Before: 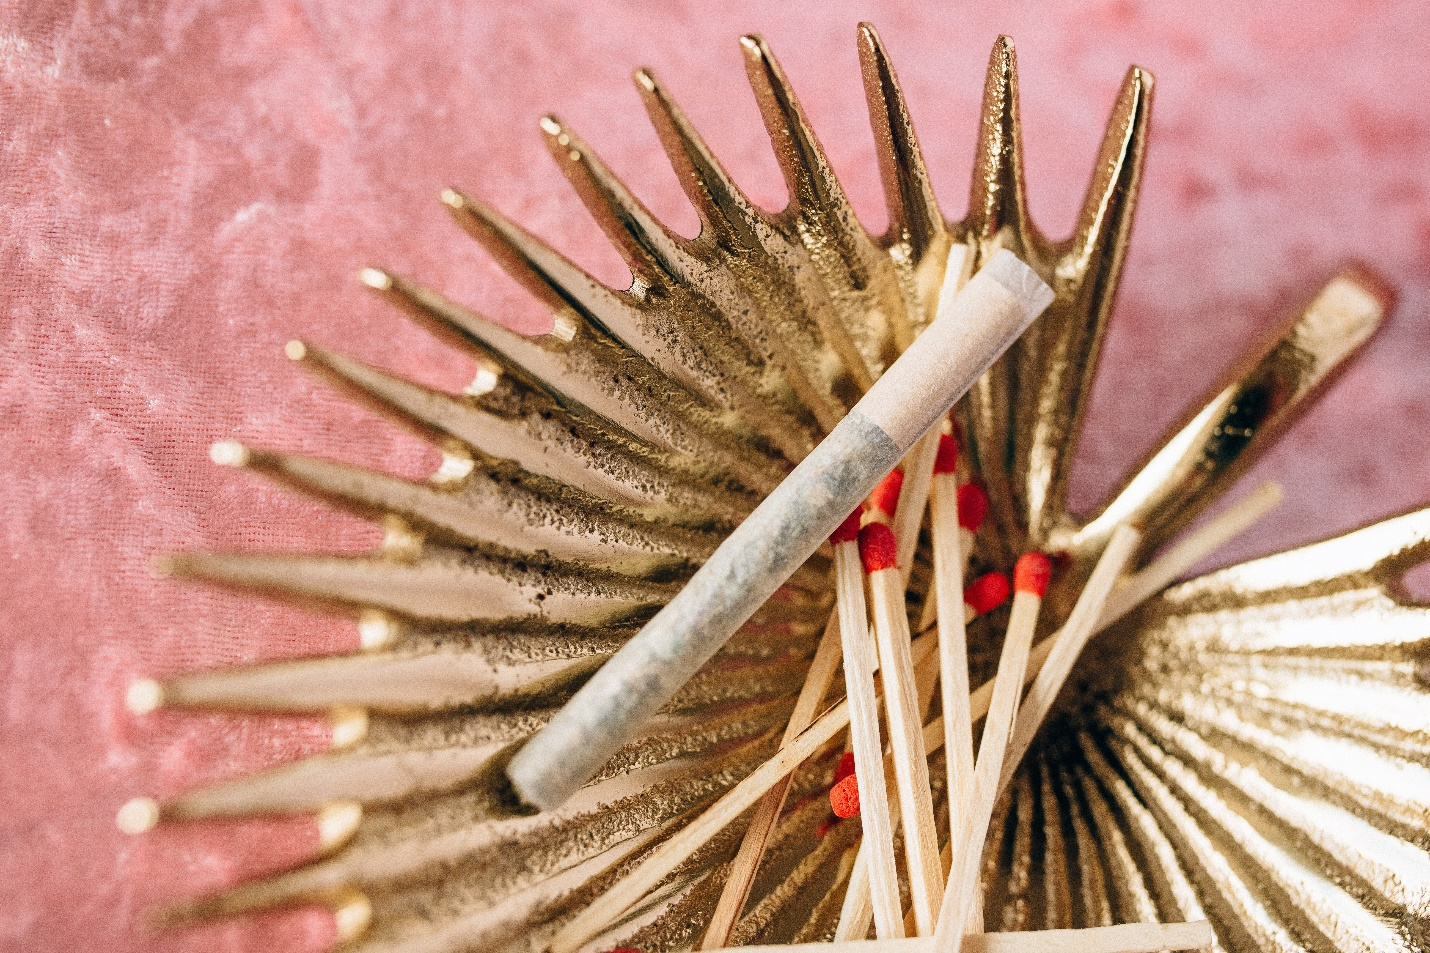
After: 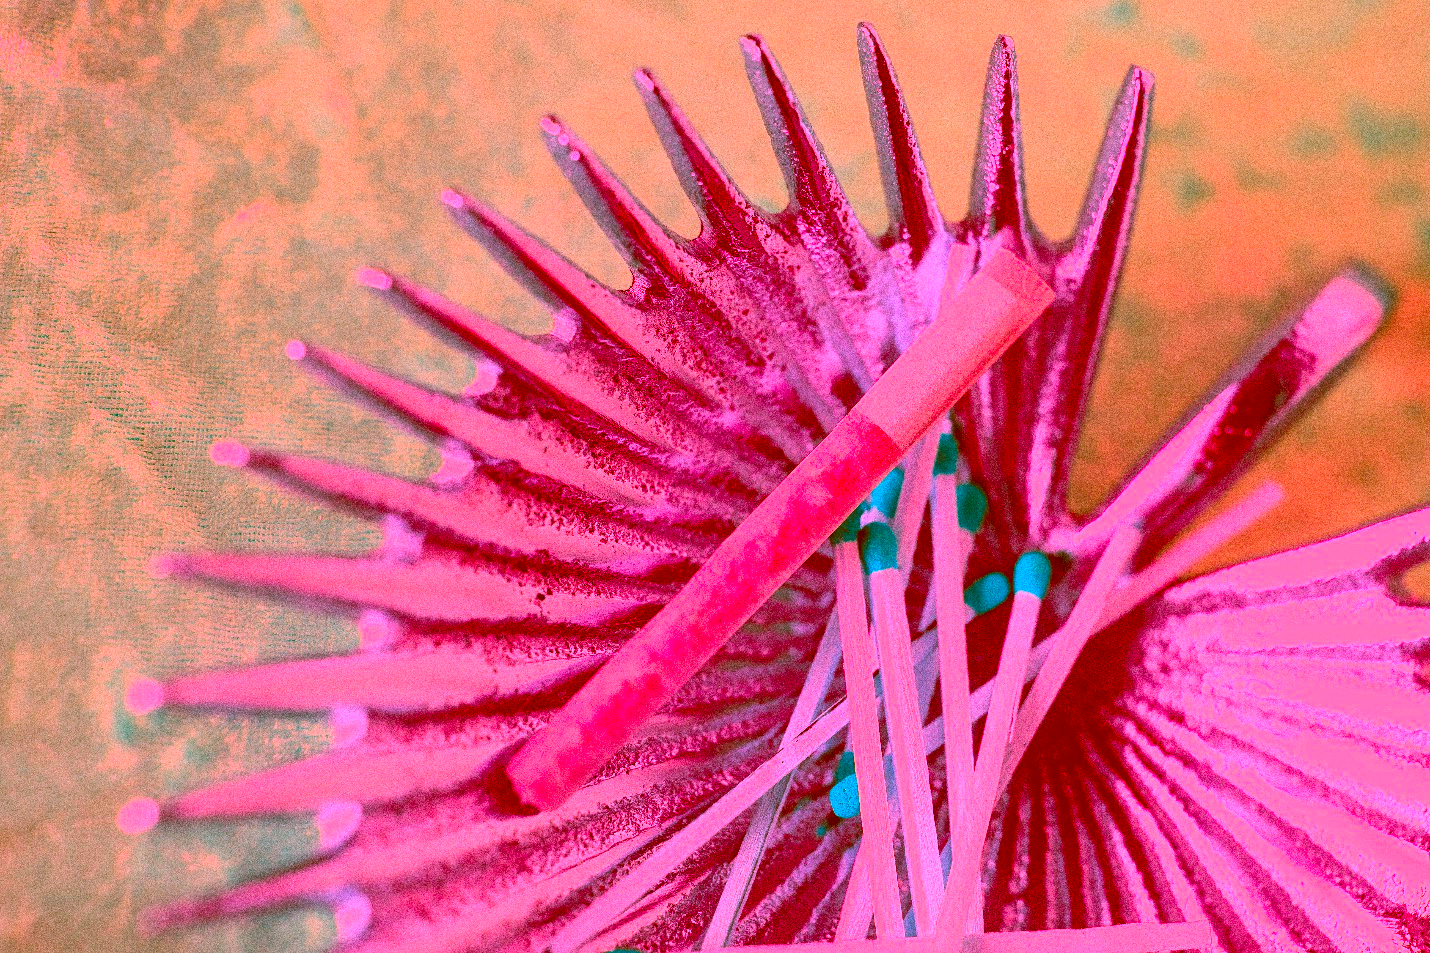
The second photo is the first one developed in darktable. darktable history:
white balance: red 1.08, blue 0.791
grain: coarseness 0.09 ISO, strength 40%
tone equalizer: -8 EV -1.84 EV, -7 EV -1.16 EV, -6 EV -1.62 EV, smoothing diameter 25%, edges refinement/feathering 10, preserve details guided filter
color correction: highlights a* -39.68, highlights b* -40, shadows a* -40, shadows b* -40, saturation -3
